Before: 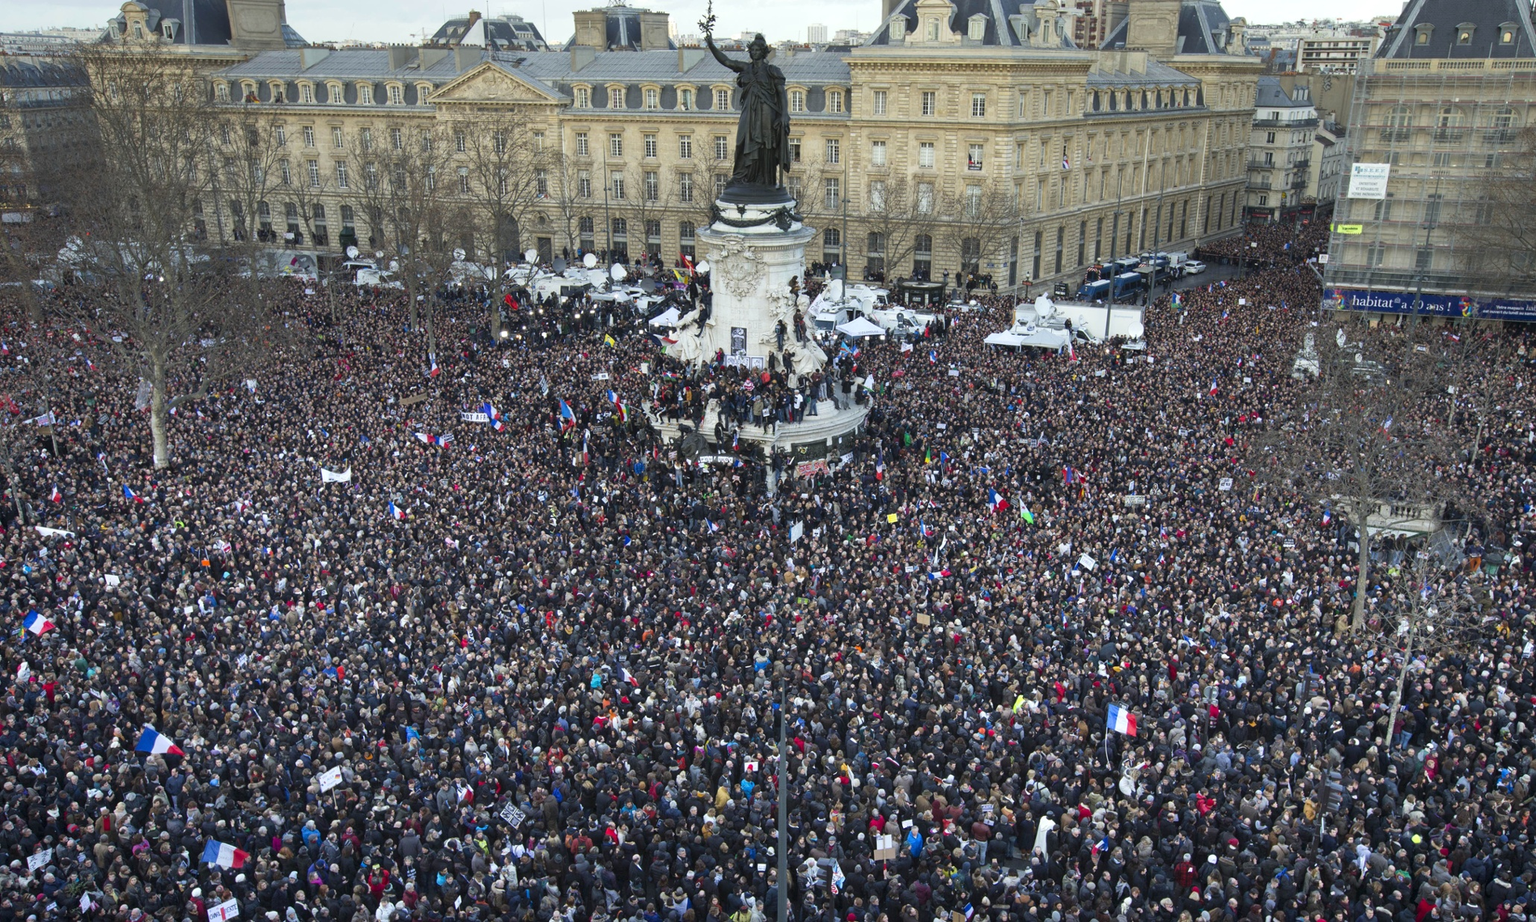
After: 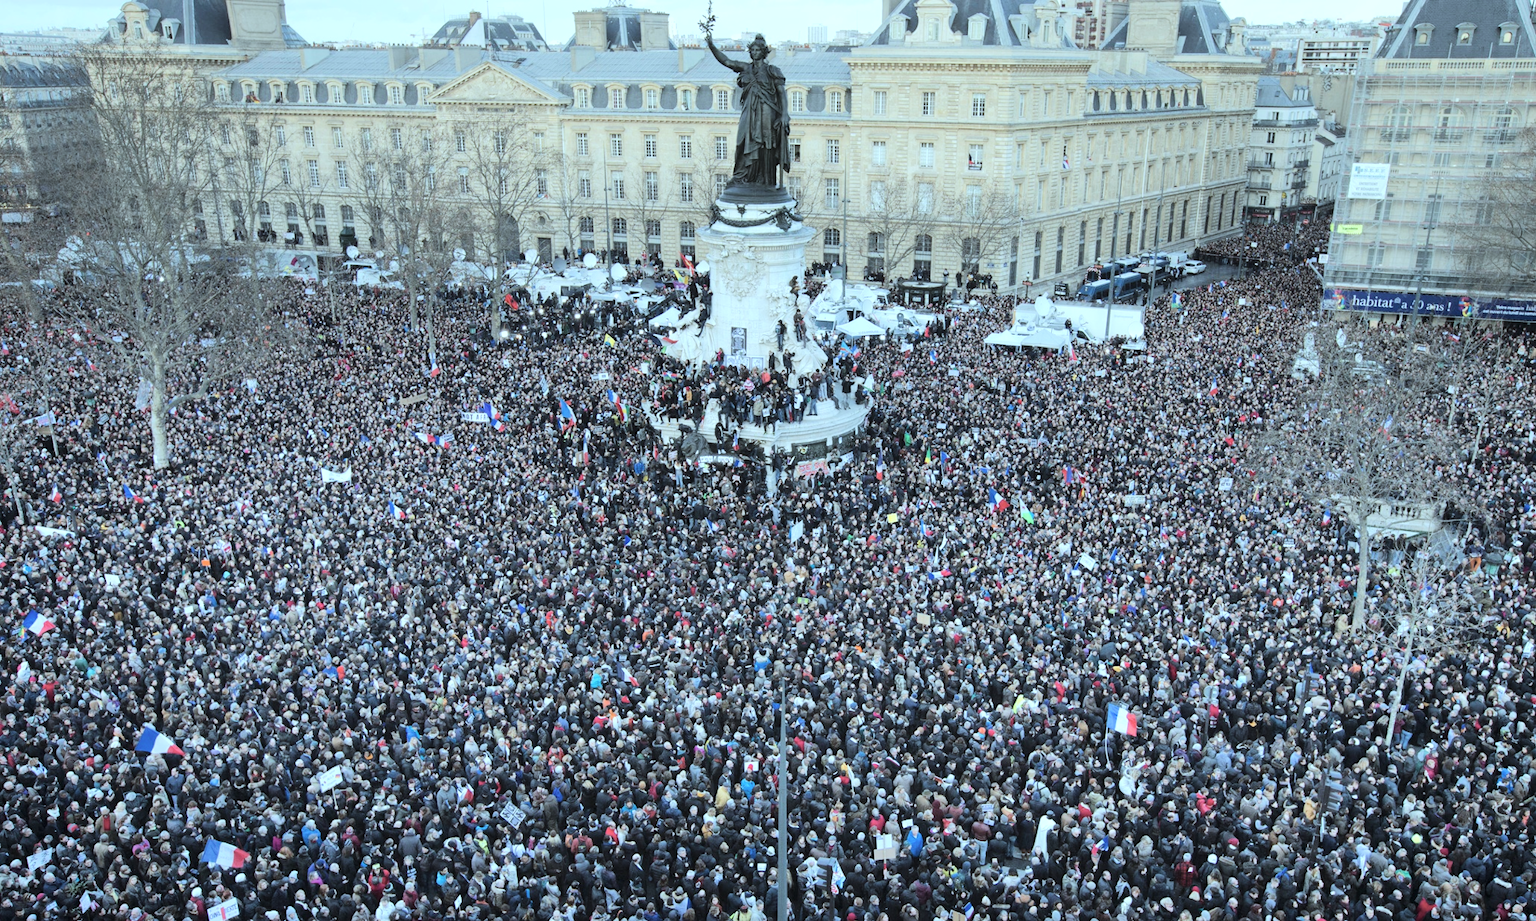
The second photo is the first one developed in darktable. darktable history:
color correction: highlights a* -12.53, highlights b* -17.79, saturation 0.707
tone equalizer: -7 EV 0.157 EV, -6 EV 0.614 EV, -5 EV 1.16 EV, -4 EV 1.37 EV, -3 EV 1.16 EV, -2 EV 0.6 EV, -1 EV 0.164 EV, edges refinement/feathering 500, mask exposure compensation -1.57 EV, preserve details no
